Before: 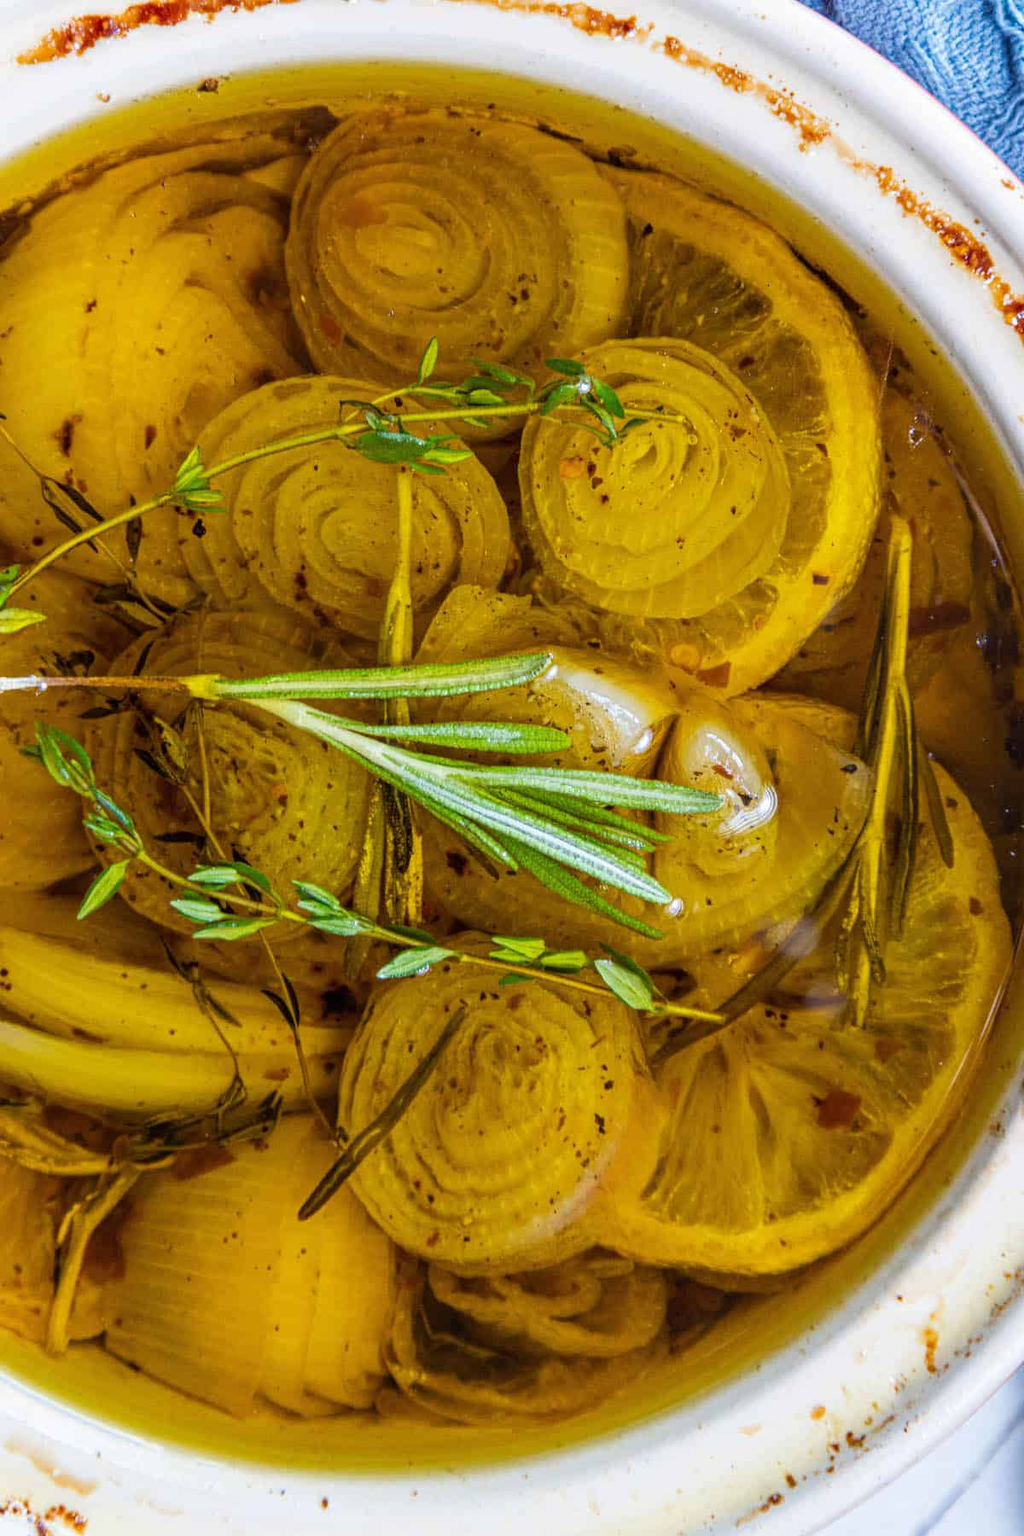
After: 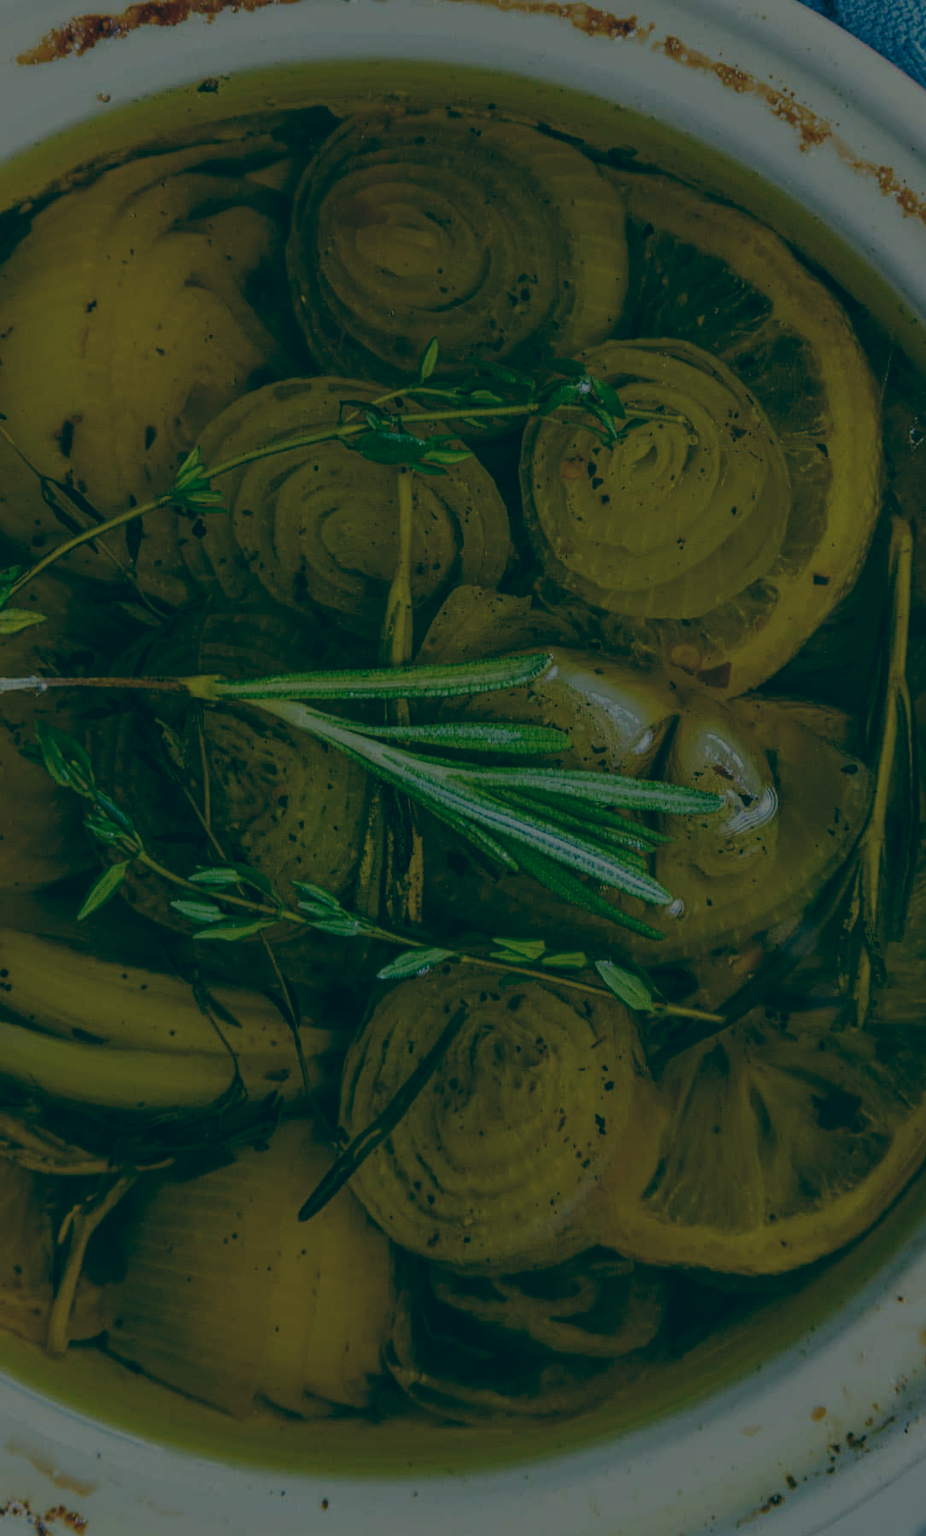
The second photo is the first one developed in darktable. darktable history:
color balance: lift [1.005, 0.99, 1.007, 1.01], gamma [1, 0.979, 1.011, 1.021], gain [0.923, 1.098, 1.025, 0.902], input saturation 90.45%, contrast 7.73%, output saturation 105.91%
exposure: exposure -2.446 EV, compensate highlight preservation false
haze removal: compatibility mode true, adaptive false
crop: right 9.509%, bottom 0.031%
